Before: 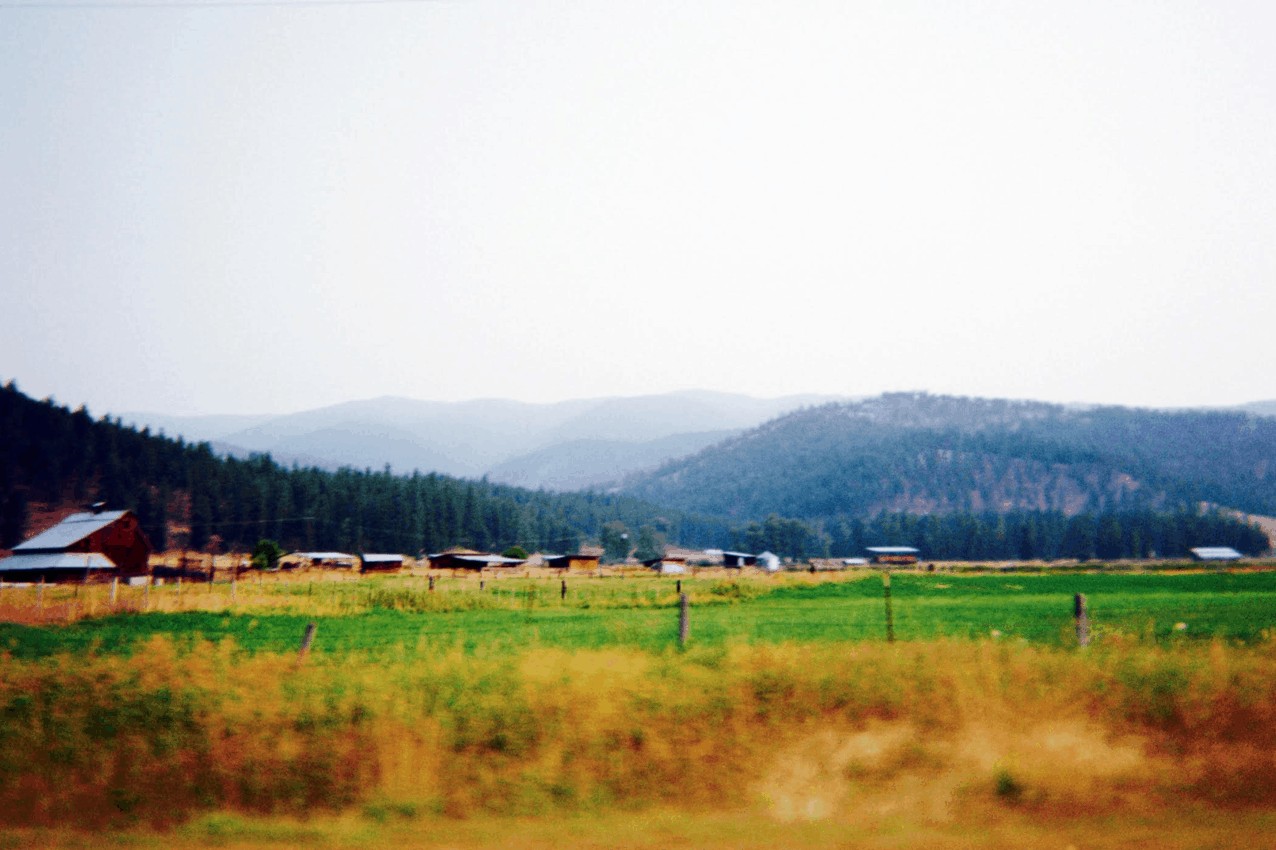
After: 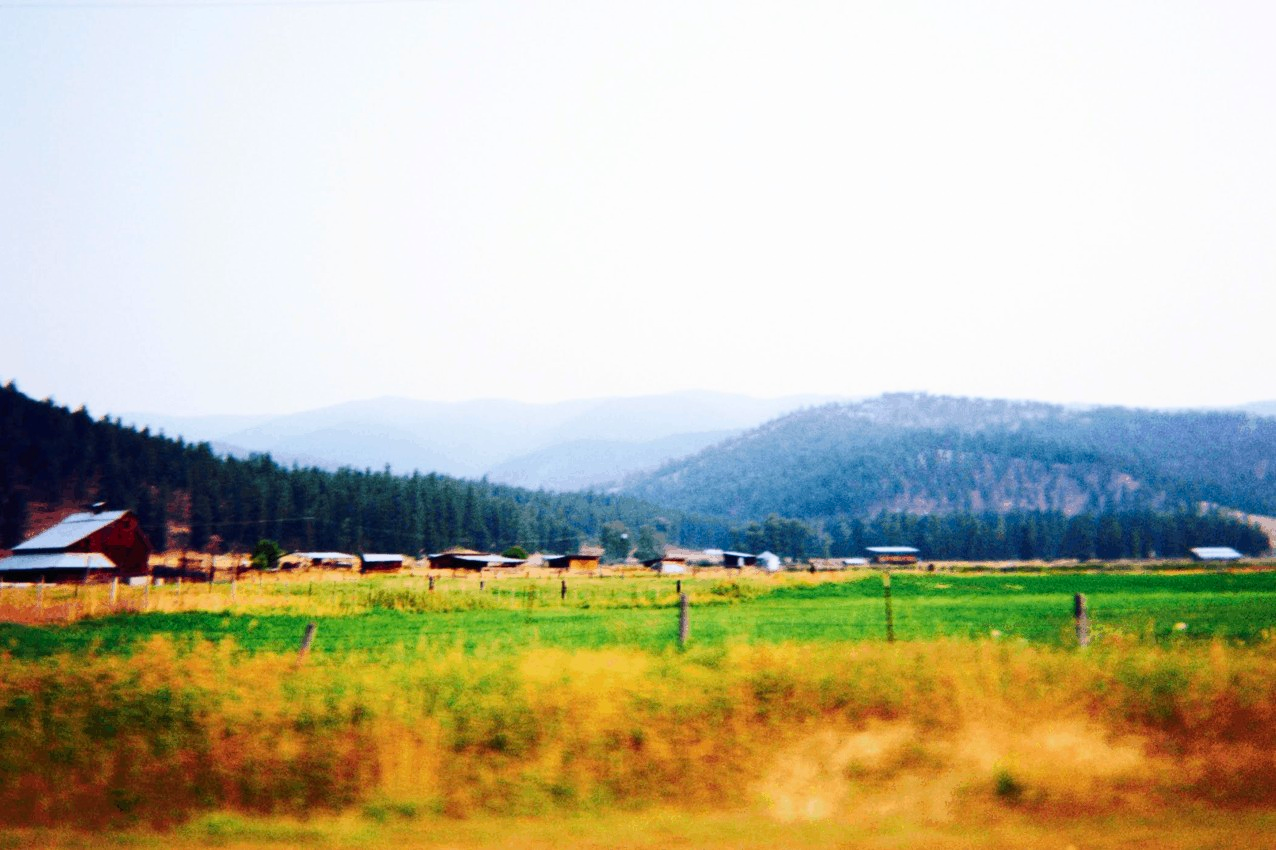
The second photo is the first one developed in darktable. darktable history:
contrast brightness saturation: contrast 0.204, brightness 0.164, saturation 0.218
